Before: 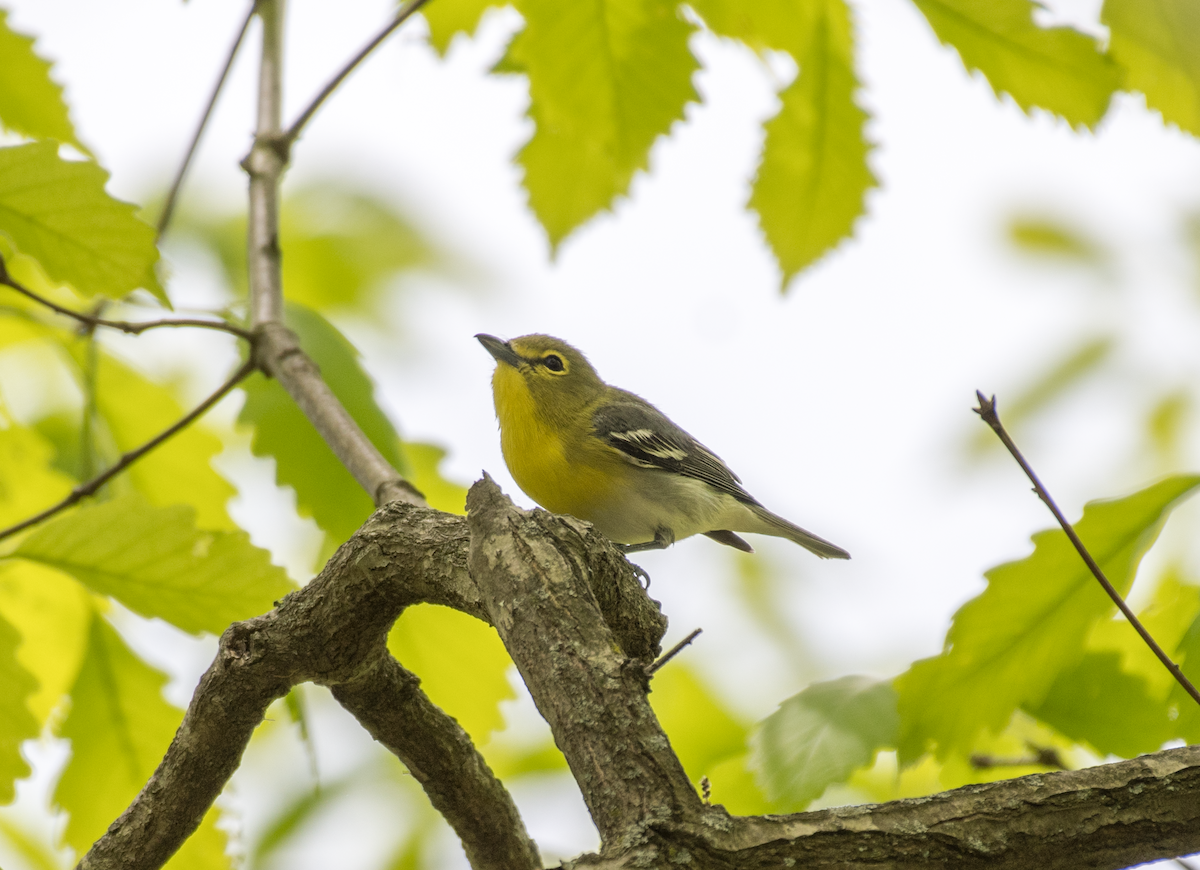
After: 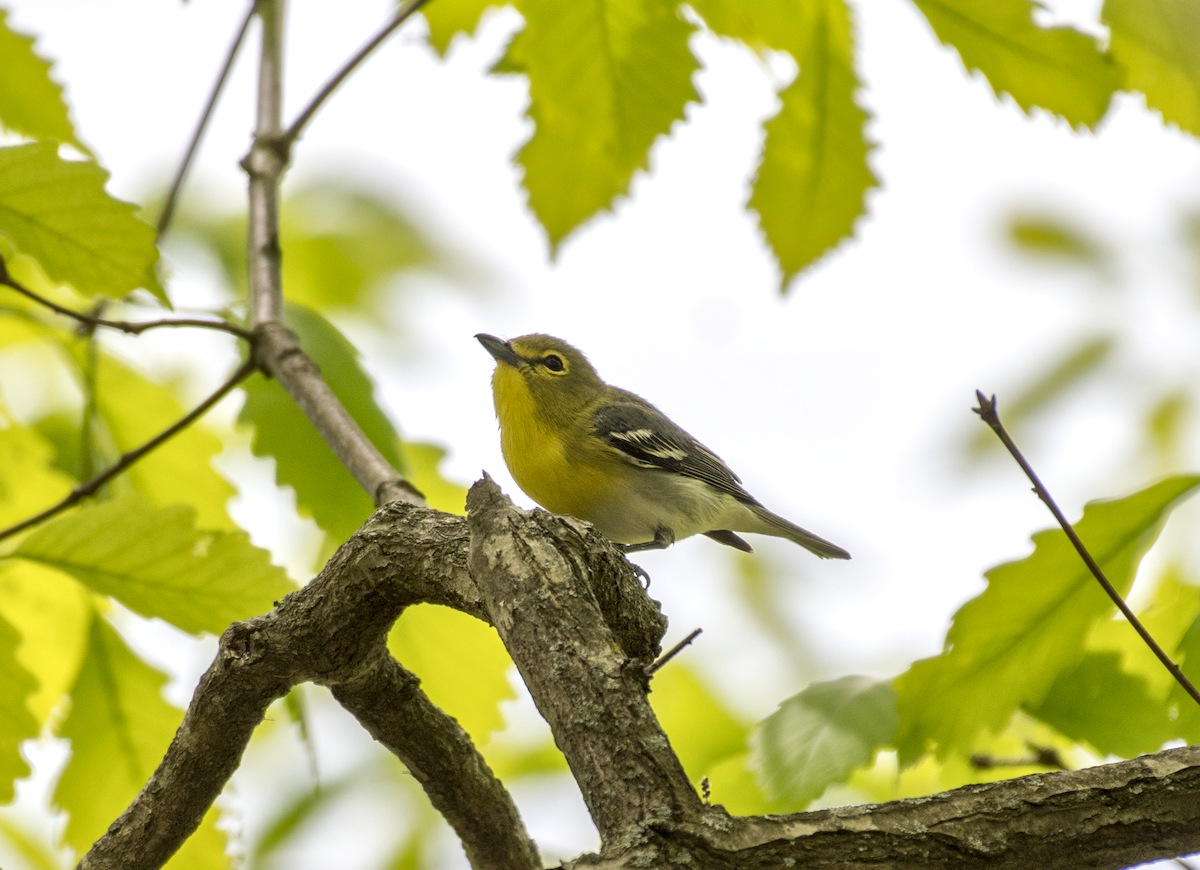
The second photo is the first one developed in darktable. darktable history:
local contrast: mode bilateral grid, contrast 25, coarseness 60, detail 151%, midtone range 0.2
tone equalizer: on, module defaults
